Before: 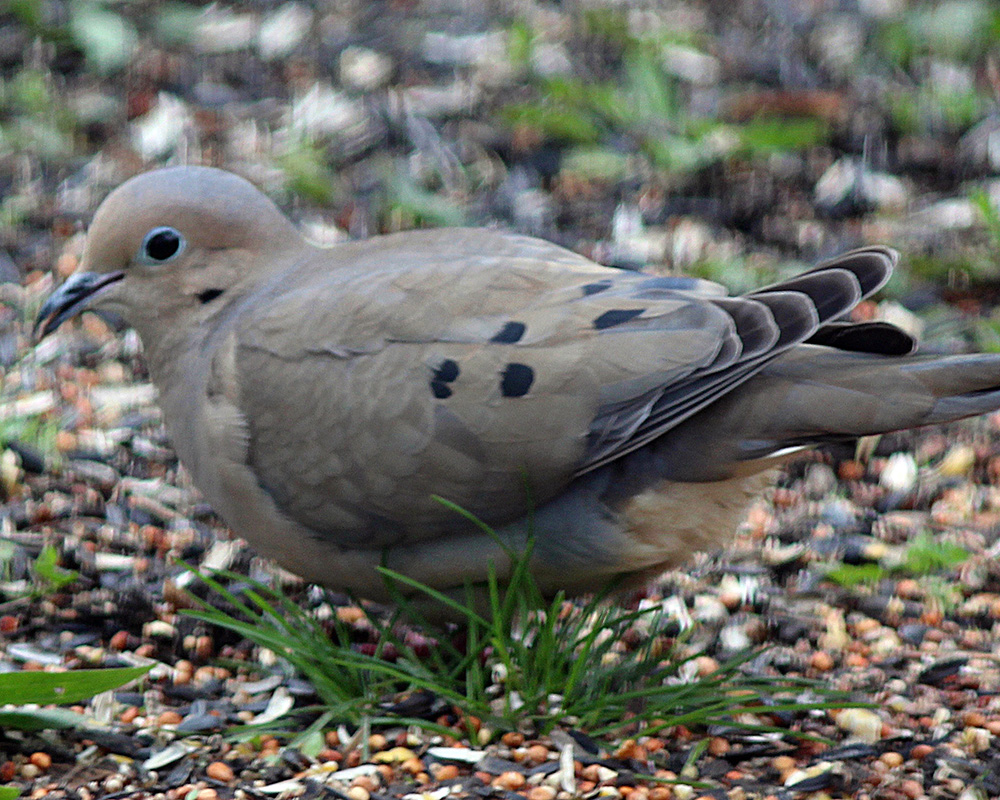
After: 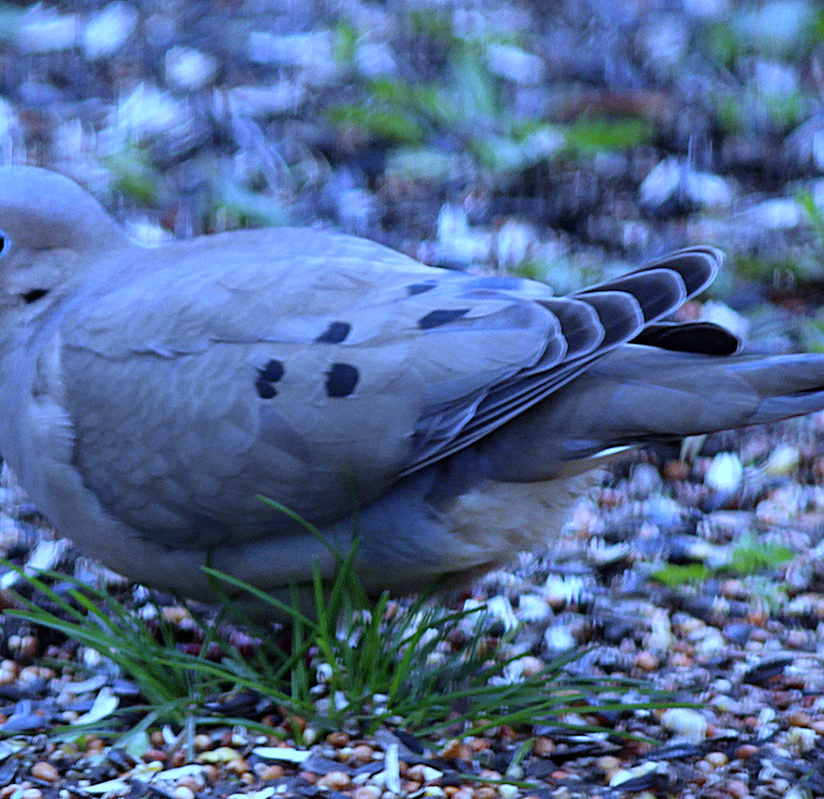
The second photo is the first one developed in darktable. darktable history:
crop: left 17.582%, bottom 0.031%
white balance: red 0.766, blue 1.537
